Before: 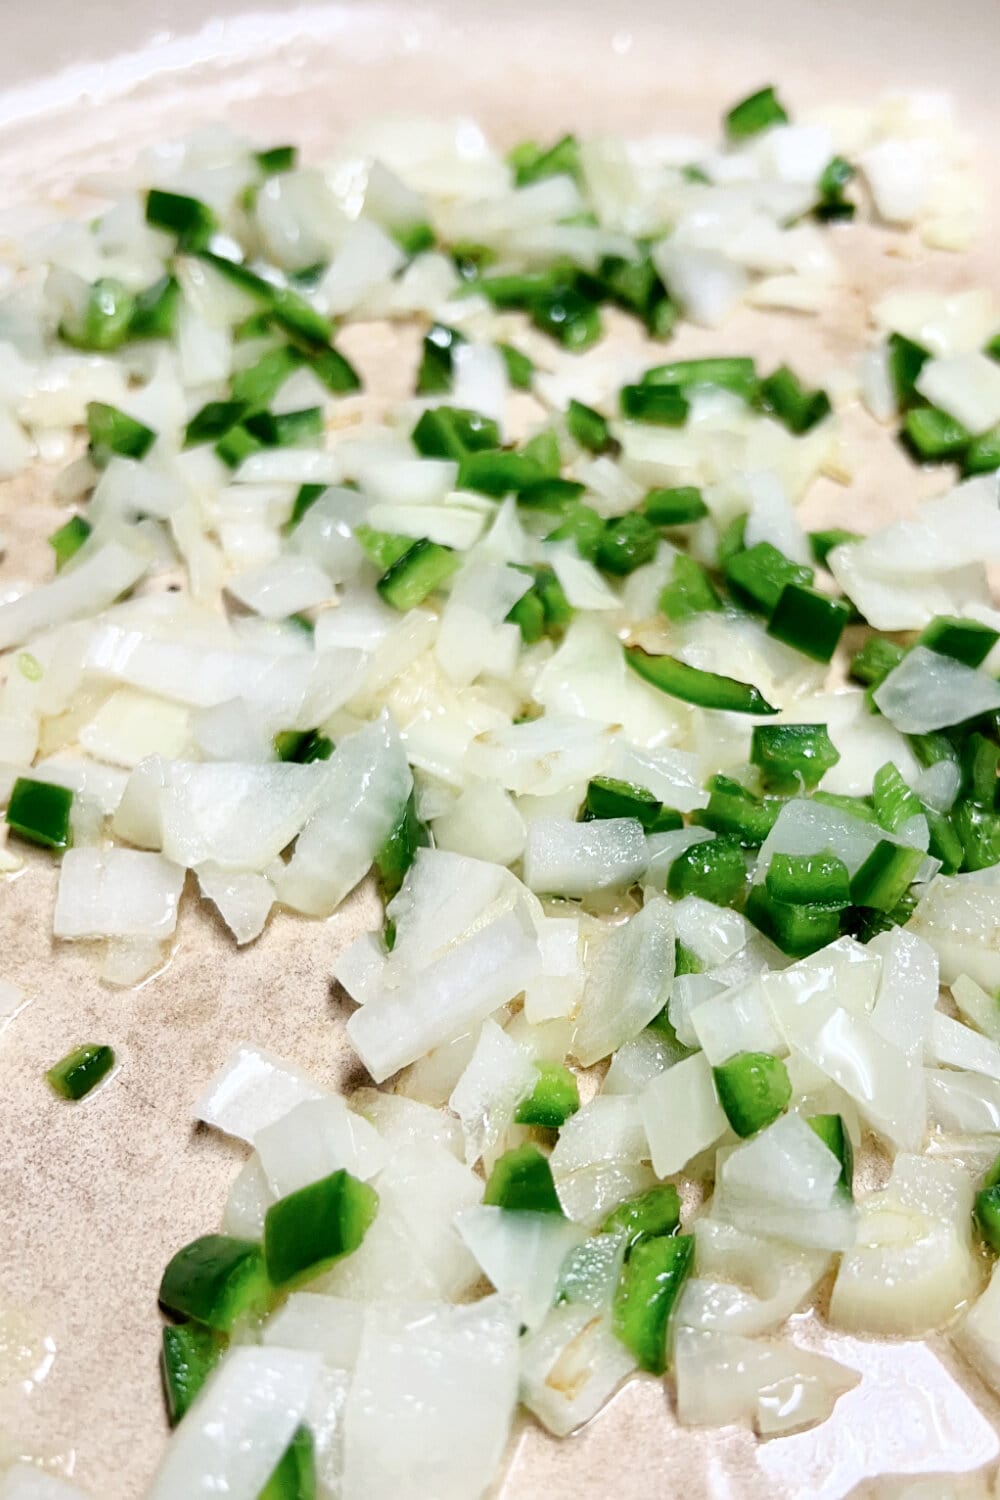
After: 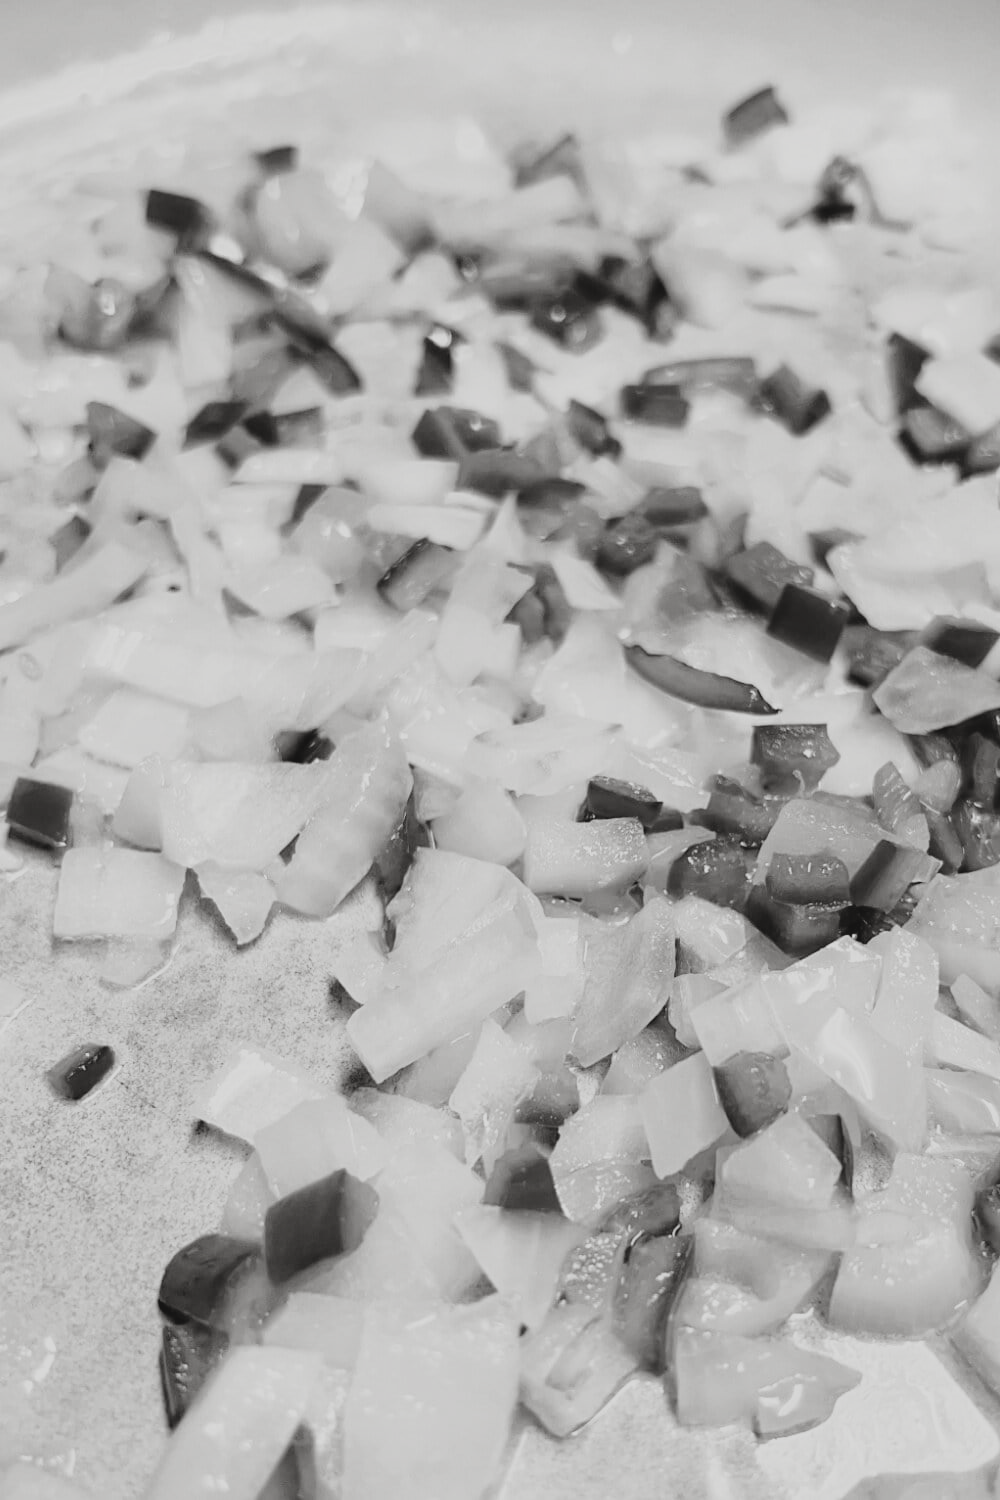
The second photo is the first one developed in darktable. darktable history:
tone curve: curves: ch0 [(0, 0.025) (0.15, 0.143) (0.452, 0.486) (0.751, 0.788) (1, 0.961)]; ch1 [(0, 0) (0.43, 0.408) (0.476, 0.469) (0.497, 0.494) (0.546, 0.571) (0.566, 0.607) (0.62, 0.657) (1, 1)]; ch2 [(0, 0) (0.386, 0.397) (0.505, 0.498) (0.547, 0.546) (0.579, 0.58) (1, 1)], preserve colors none
color balance rgb: power › chroma 0.231%, power › hue 61.11°, global offset › luminance 0.267%, linear chroma grading › shadows 31.376%, linear chroma grading › global chroma -2.149%, linear chroma grading › mid-tones 3.579%, perceptual saturation grading › global saturation 24.967%, contrast -20.431%
contrast brightness saturation: saturation -0.089
exposure: compensate highlight preservation false
haze removal: on, module defaults
color calibration: output gray [0.267, 0.423, 0.261, 0], illuminant as shot in camera, x 0.358, y 0.373, temperature 4628.91 K
